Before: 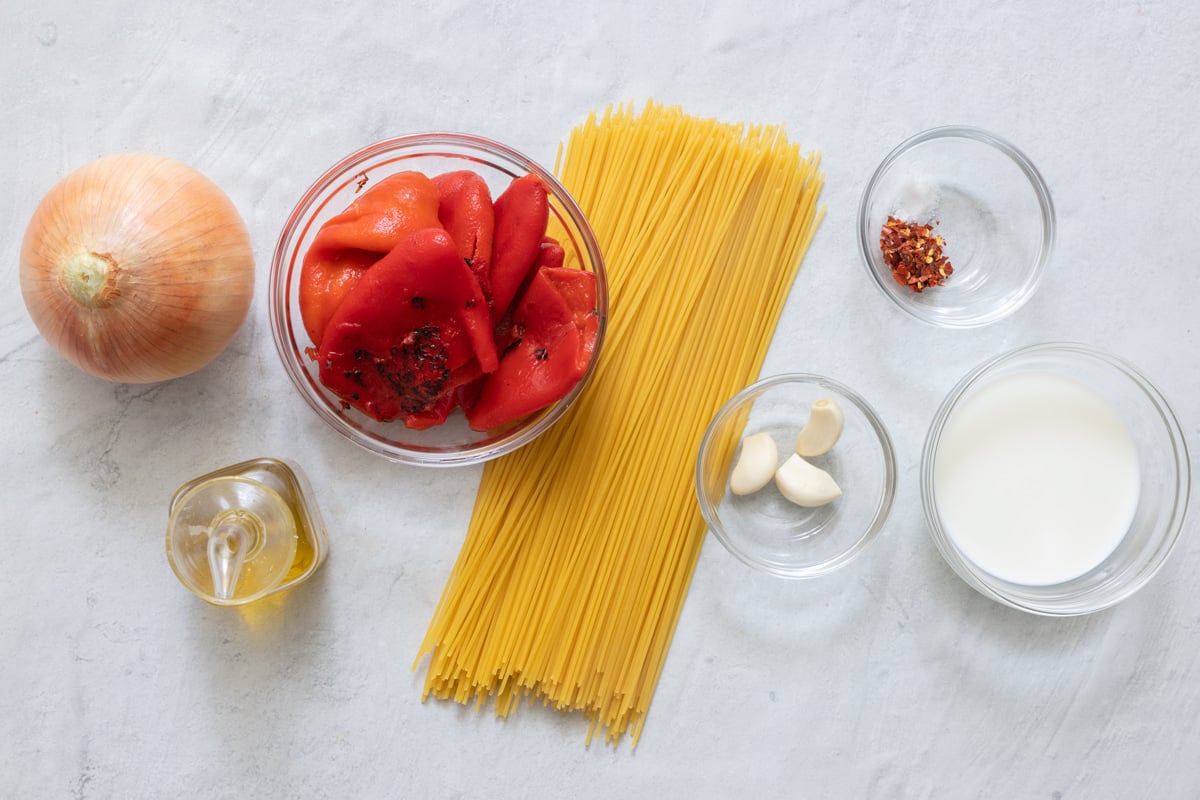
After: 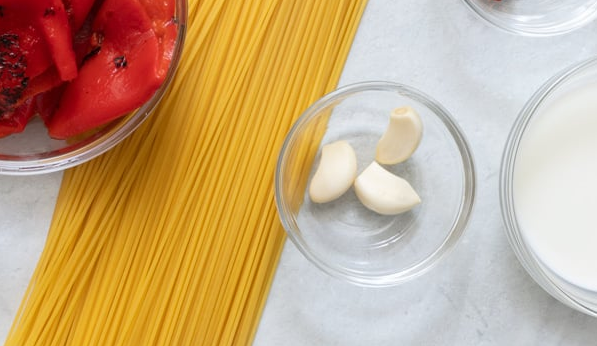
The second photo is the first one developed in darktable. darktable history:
crop: left 35.138%, top 36.62%, right 15.035%, bottom 20.035%
